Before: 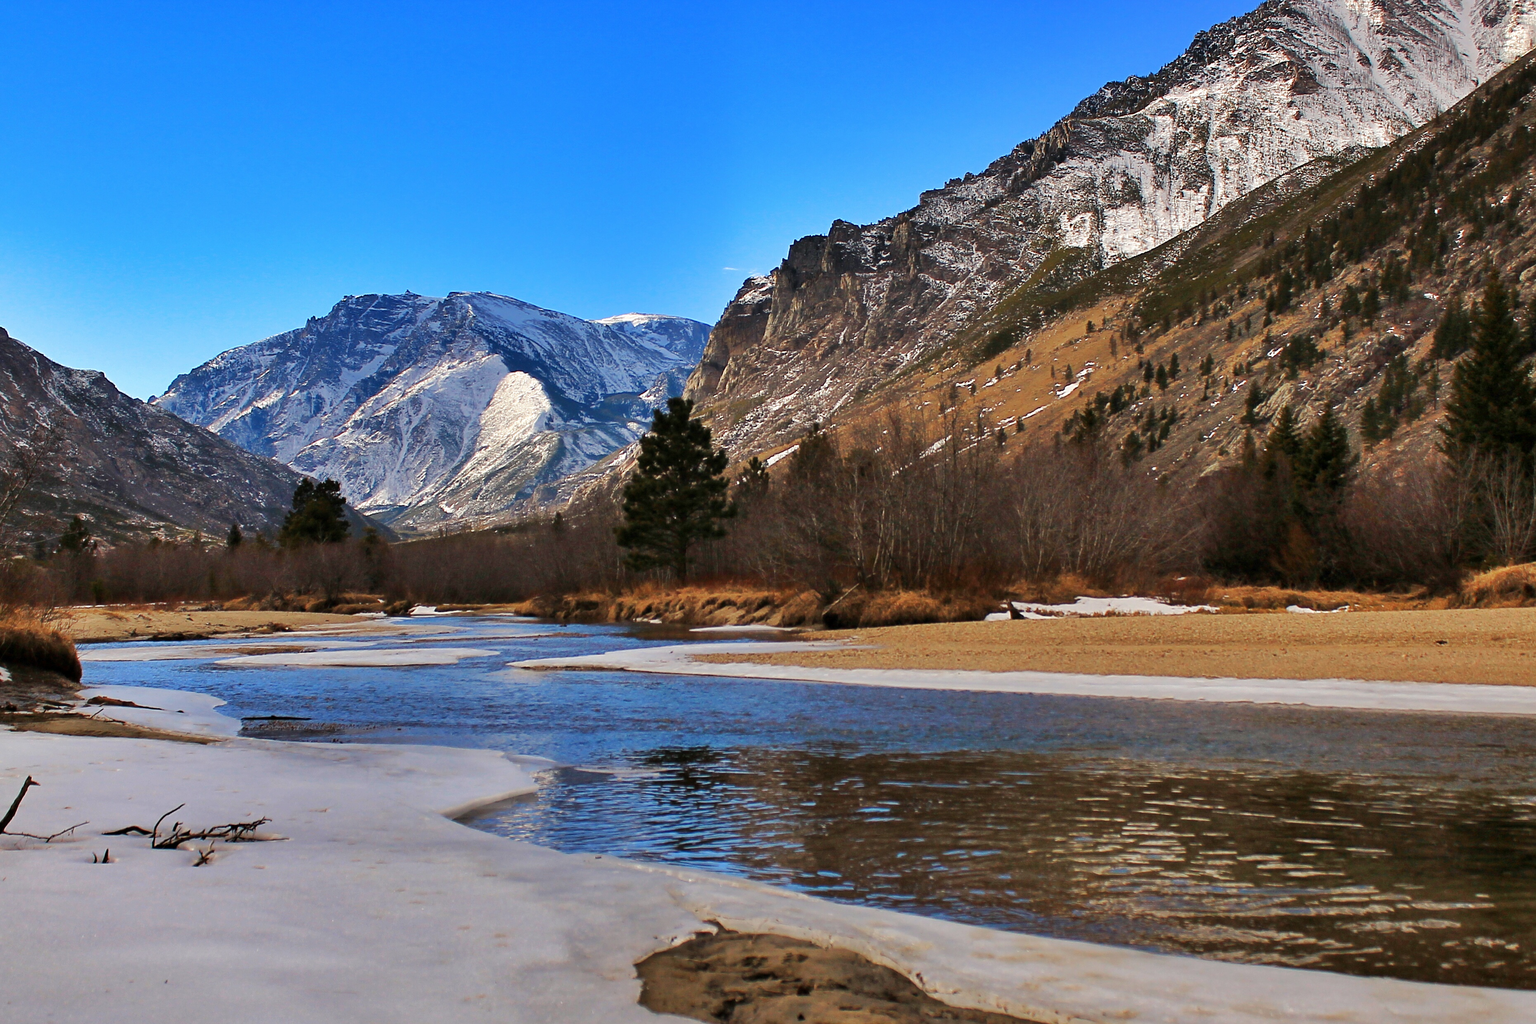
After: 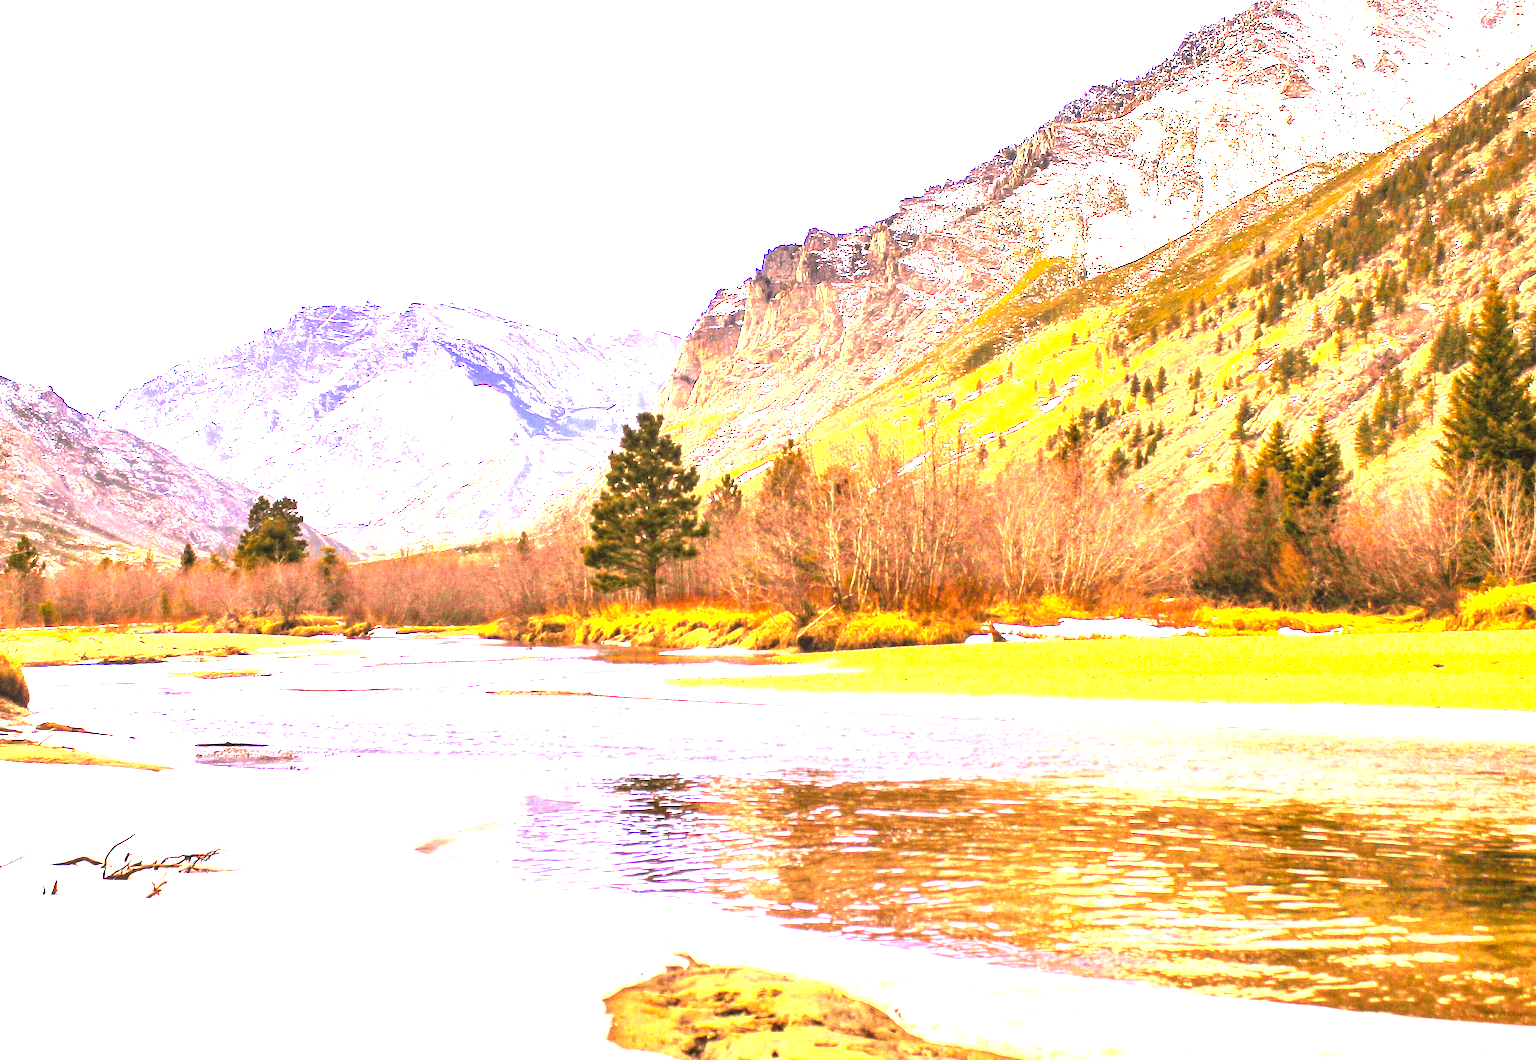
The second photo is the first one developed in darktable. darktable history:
local contrast: on, module defaults
levels: levels [0, 0.281, 0.562]
color correction: highlights a* 39.9, highlights b* 39.84, saturation 0.687
tone equalizer: on, module defaults
color balance rgb: power › hue 207.81°, linear chroma grading › global chroma 15.277%, perceptual saturation grading › global saturation -0.04%, perceptual brilliance grading › mid-tones 9.42%, perceptual brilliance grading › shadows 14.665%, global vibrance 50.725%
exposure: black level correction 0, exposure 1.199 EV, compensate highlight preservation false
crop and rotate: left 3.496%
